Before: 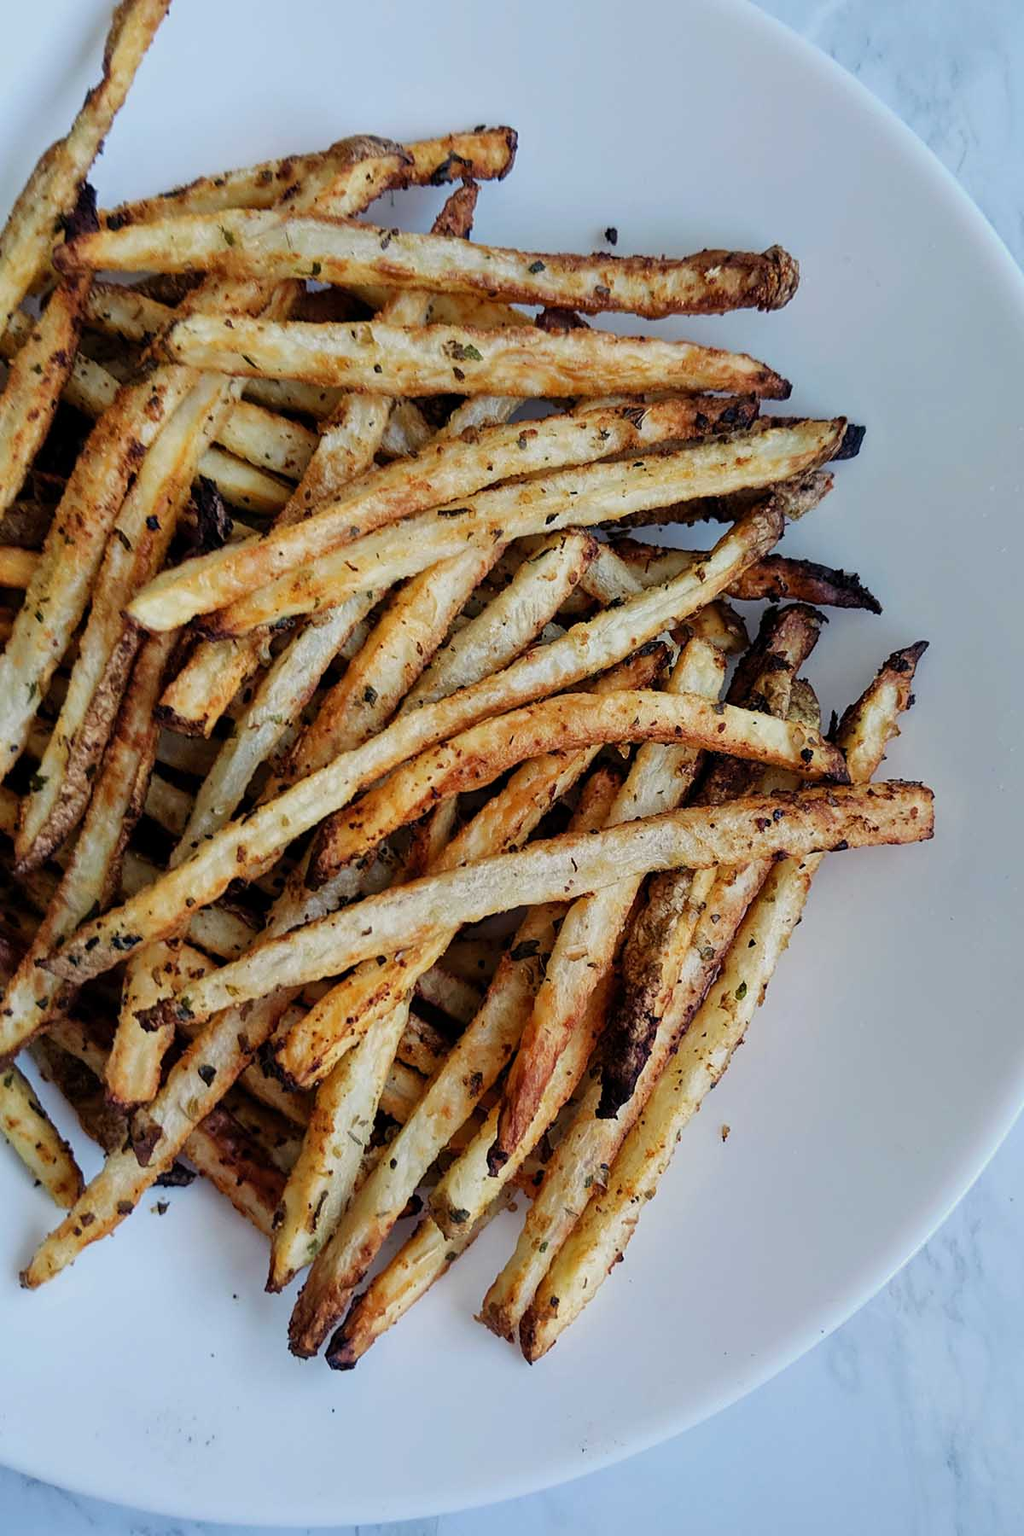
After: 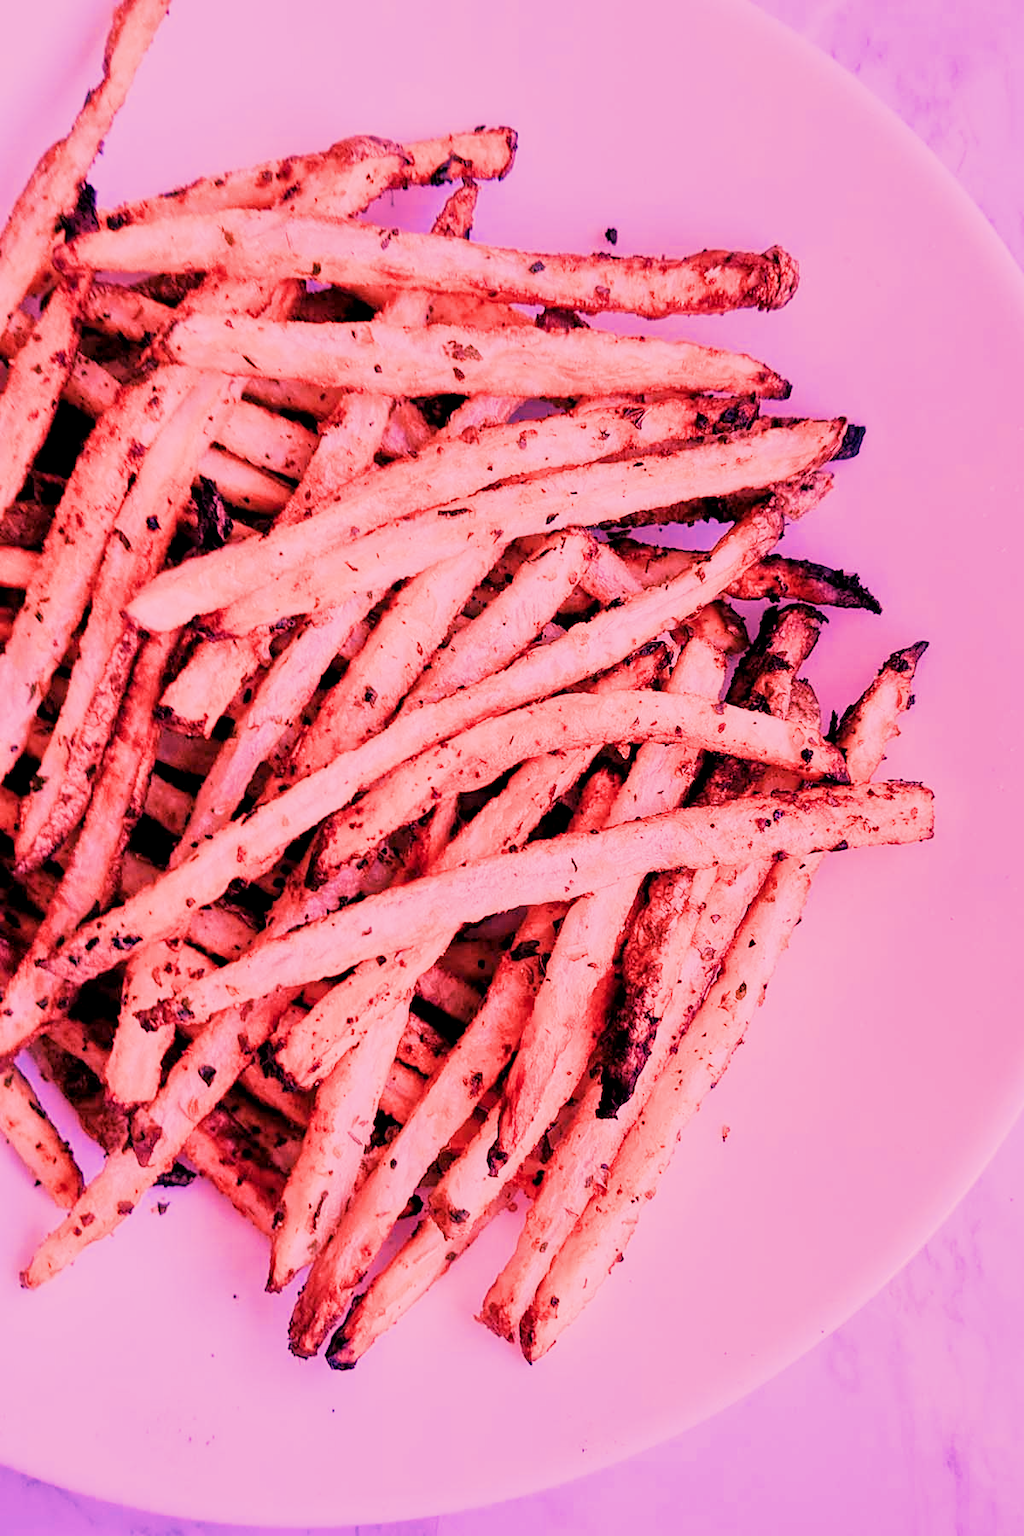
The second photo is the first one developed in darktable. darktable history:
white balance: red 2.672, blue 1.347
filmic rgb "scene-referred default": black relative exposure -7.65 EV, white relative exposure 4.56 EV, hardness 3.61
color balance: mode lift, gamma, gain (sRGB)
color calibration: illuminant custom, x 0.39, y 0.405, temperature 3927.1 K
local contrast: highlights 100%, shadows 100%, detail 120%, midtone range 0.2
color zones: curves: ch0 [(0, 0.613) (0.01, 0.613) (0.245, 0.448) (0.498, 0.529) (0.642, 0.665) (0.879, 0.777) (0.99, 0.613)]; ch1 [(0.198, 0.374) (0.75, 0.5)], mix -121.96%
color balance rgb "1": shadows lift › hue 87.51°, highlights gain › chroma 4.8%, highlights gain › hue 63.14°, global offset › chroma 0.06%, global offset › hue 102.71°, linear chroma grading › global chroma 0.5%
